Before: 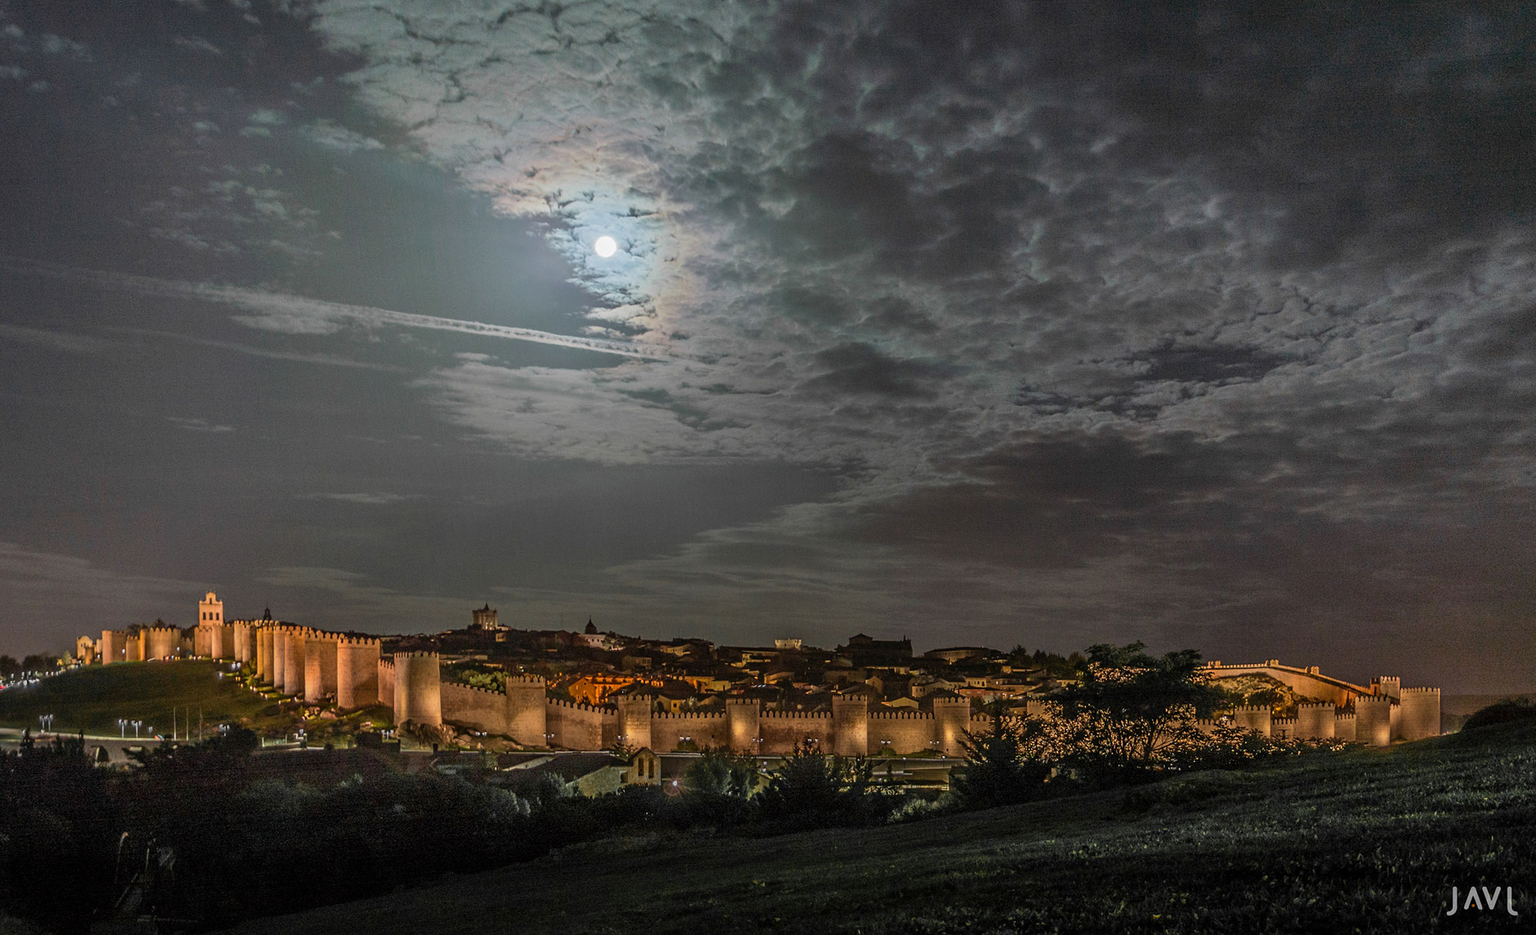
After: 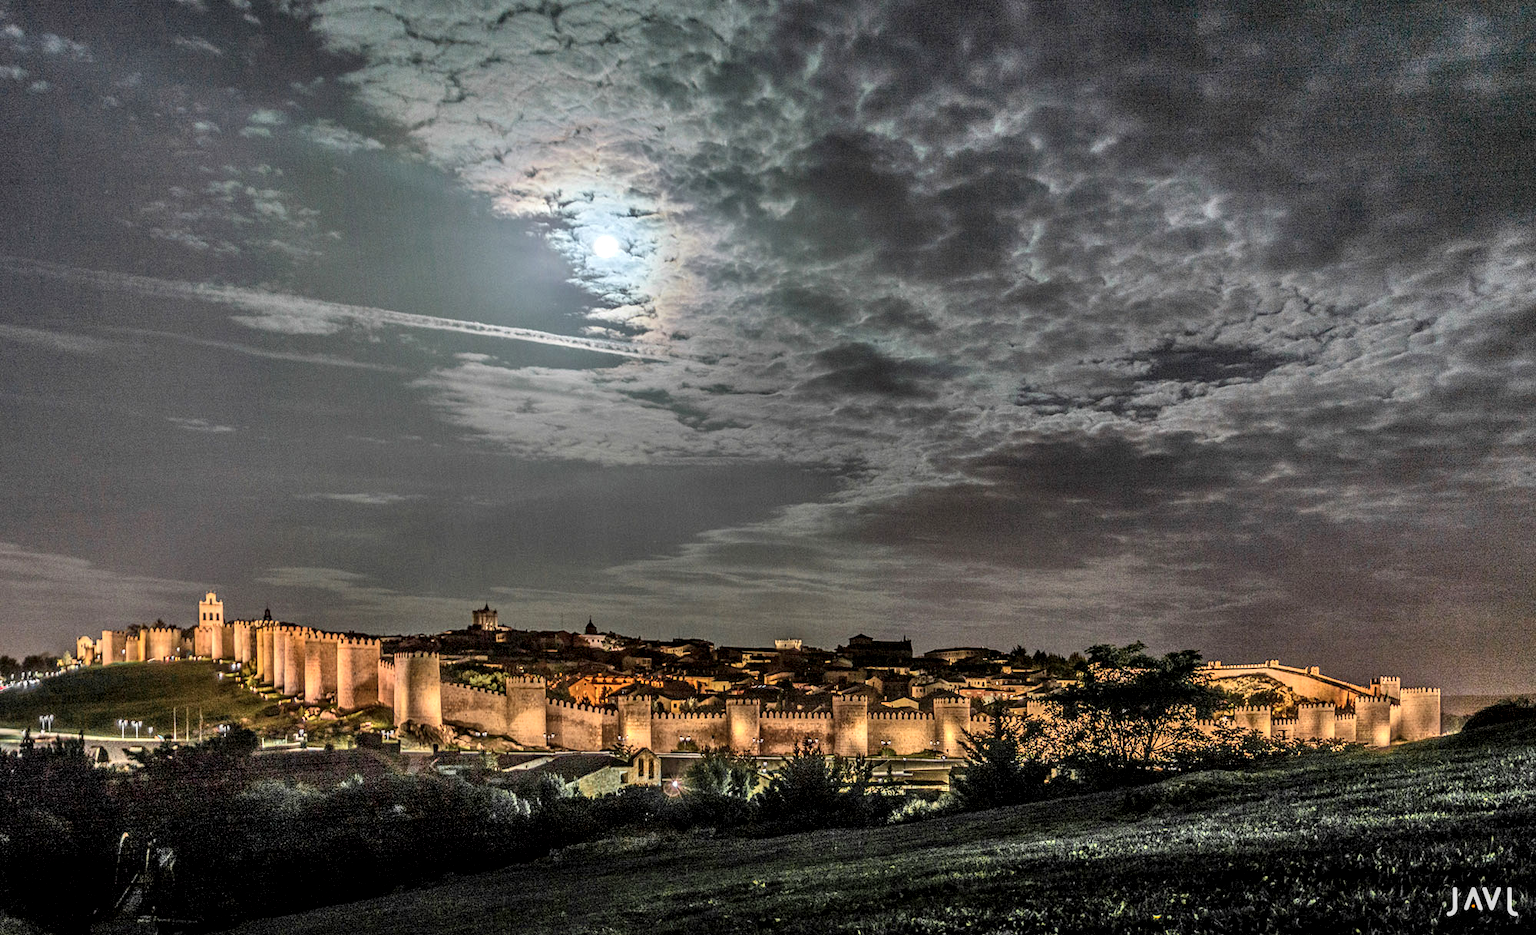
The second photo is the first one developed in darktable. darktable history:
shadows and highlights: shadows 58.97, soften with gaussian
local contrast: detail 160%
